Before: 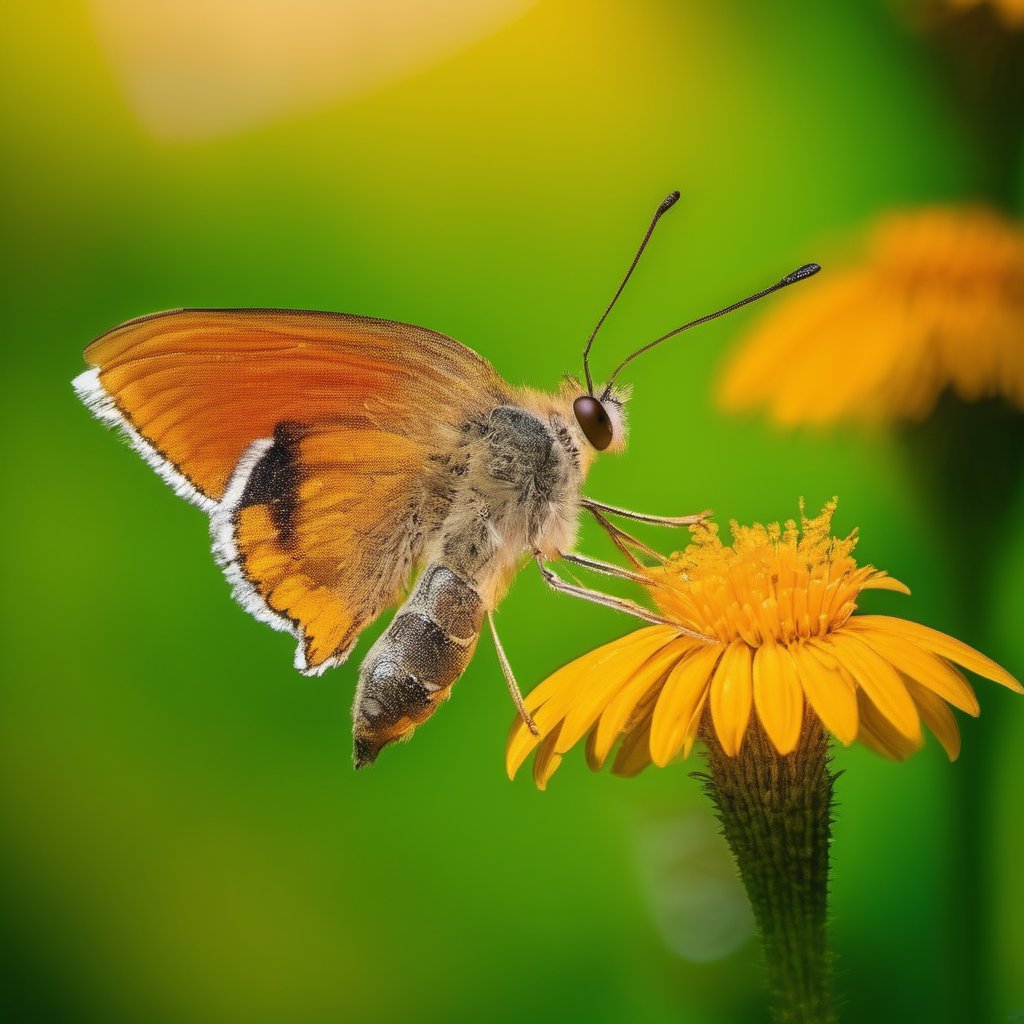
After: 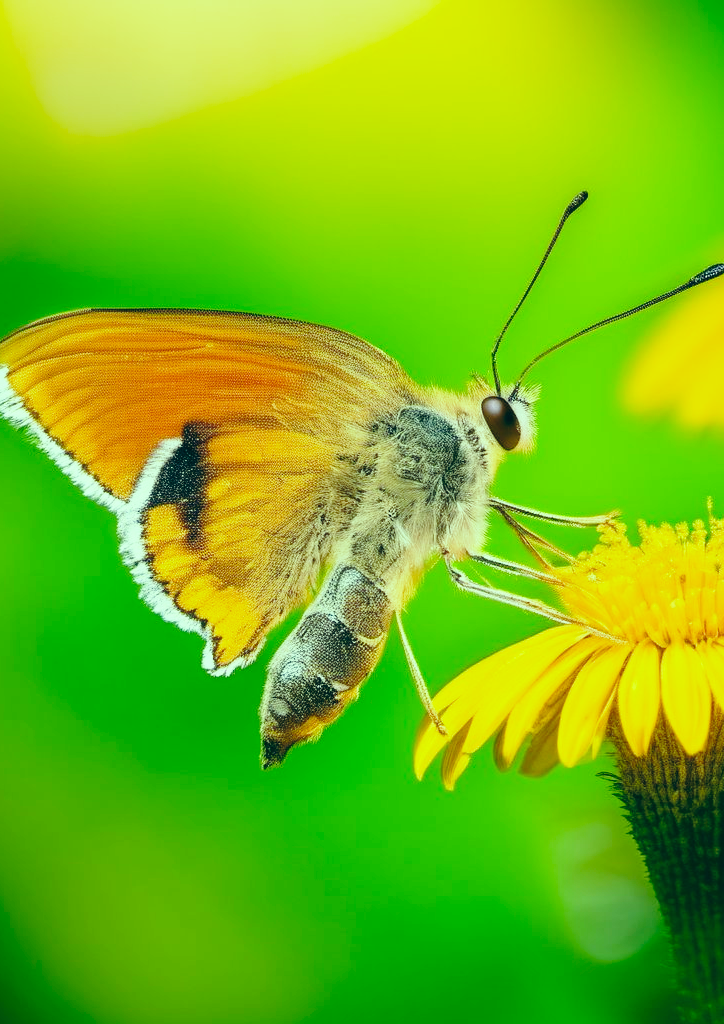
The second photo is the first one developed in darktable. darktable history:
color correction: highlights a* -20.08, highlights b* 9.8, shadows a* -20.4, shadows b* -10.76
crop and rotate: left 9.061%, right 20.142%
base curve: curves: ch0 [(0, 0) (0.028, 0.03) (0.121, 0.232) (0.46, 0.748) (0.859, 0.968) (1, 1)], preserve colors none
